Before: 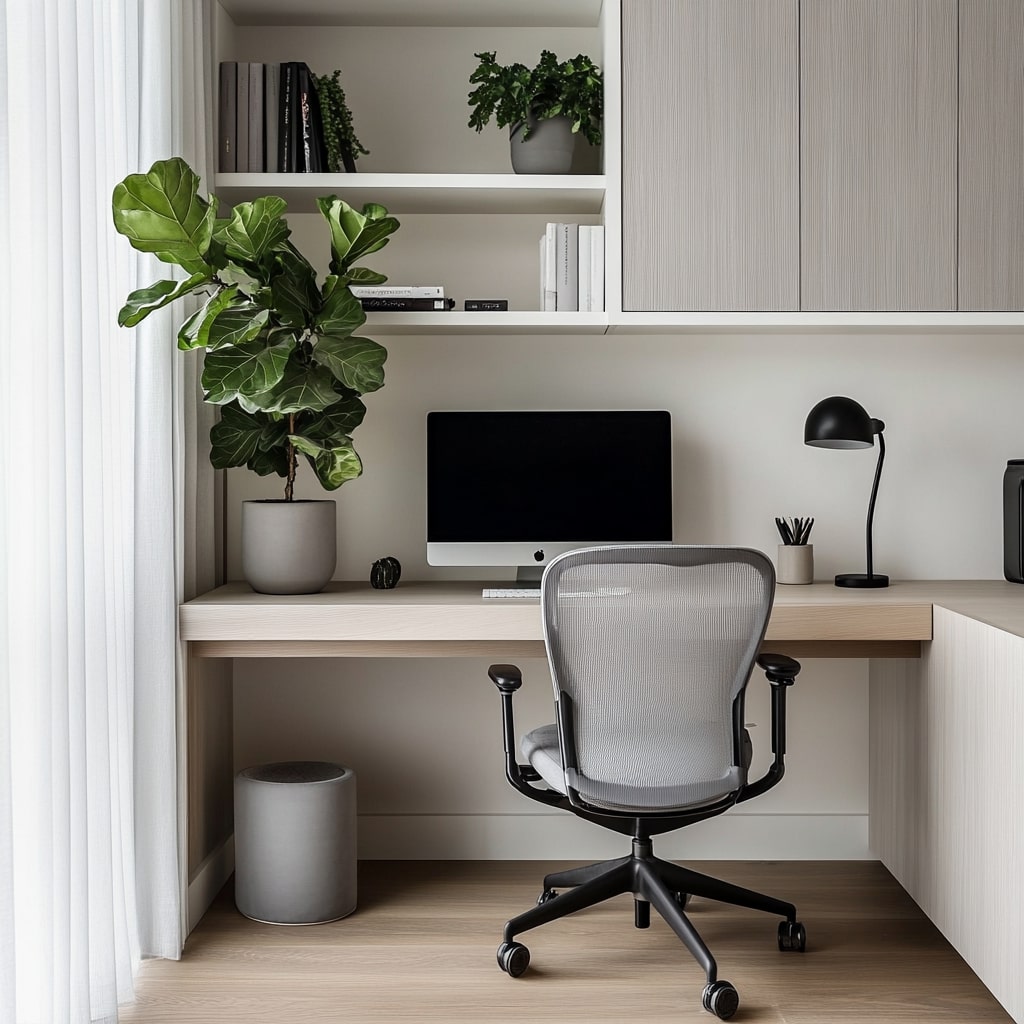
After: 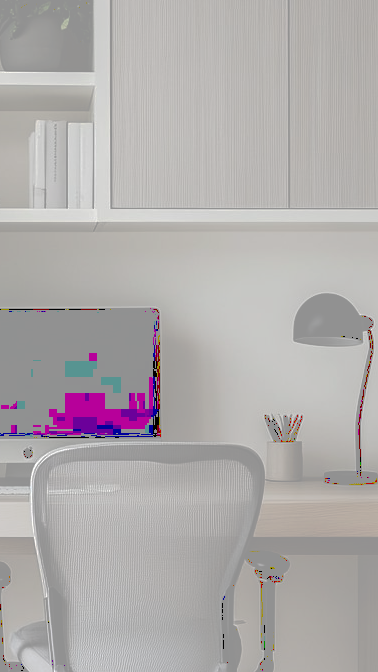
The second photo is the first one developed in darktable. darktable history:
crop and rotate: left 49.936%, top 10.094%, right 13.136%, bottom 24.256%
tone curve: curves: ch0 [(0, 0) (0.003, 0.6) (0.011, 0.6) (0.025, 0.601) (0.044, 0.601) (0.069, 0.601) (0.1, 0.601) (0.136, 0.602) (0.177, 0.605) (0.224, 0.609) (0.277, 0.615) (0.335, 0.625) (0.399, 0.633) (0.468, 0.654) (0.543, 0.676) (0.623, 0.71) (0.709, 0.753) (0.801, 0.802) (0.898, 0.85) (1, 1)], preserve colors none
